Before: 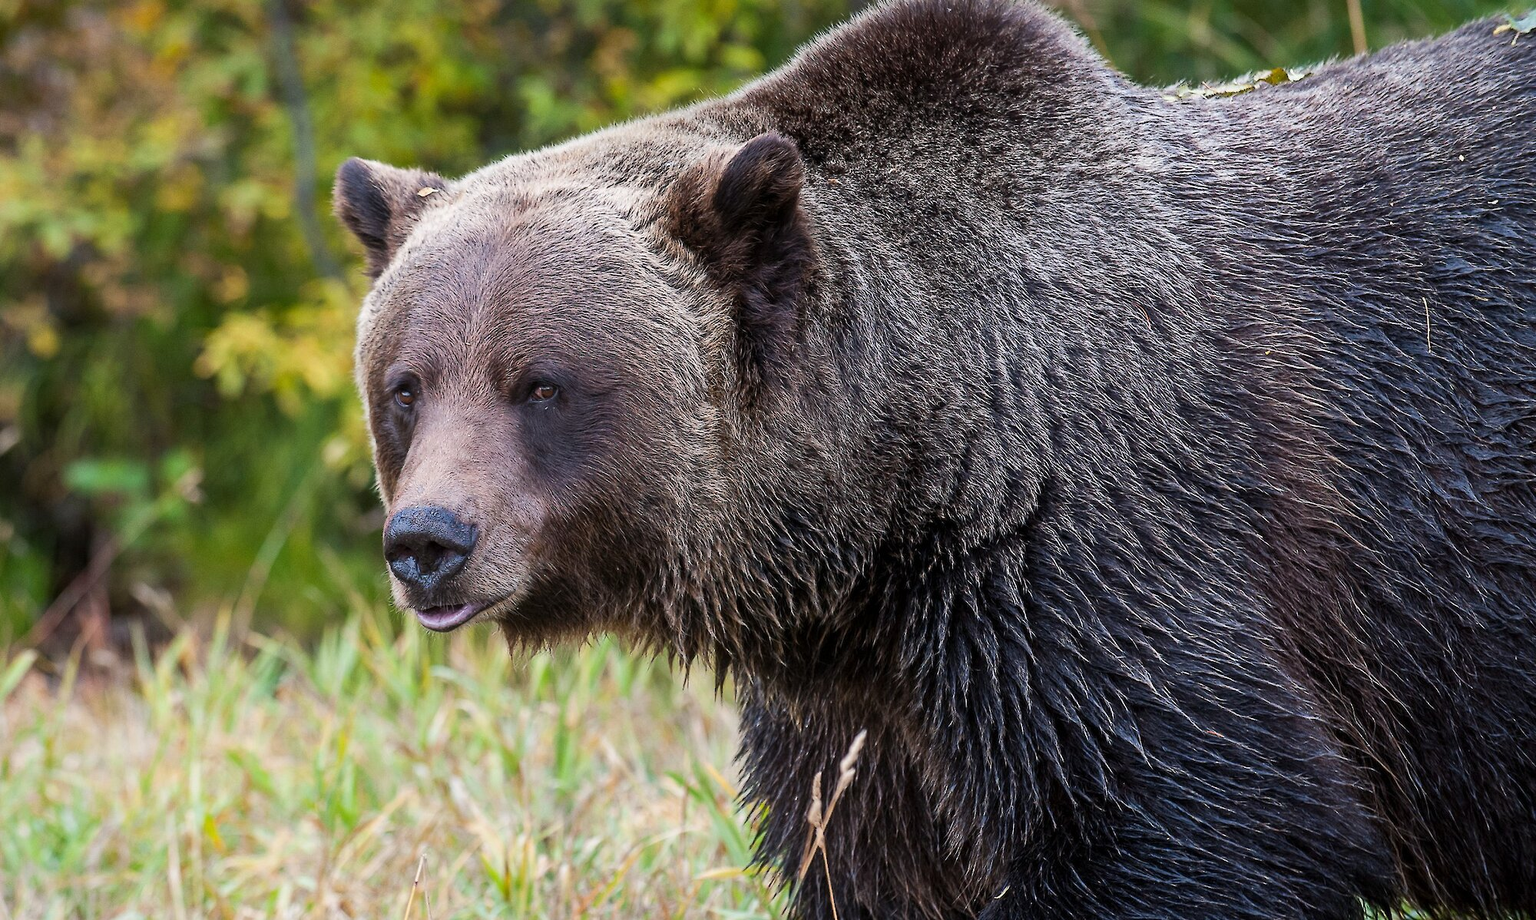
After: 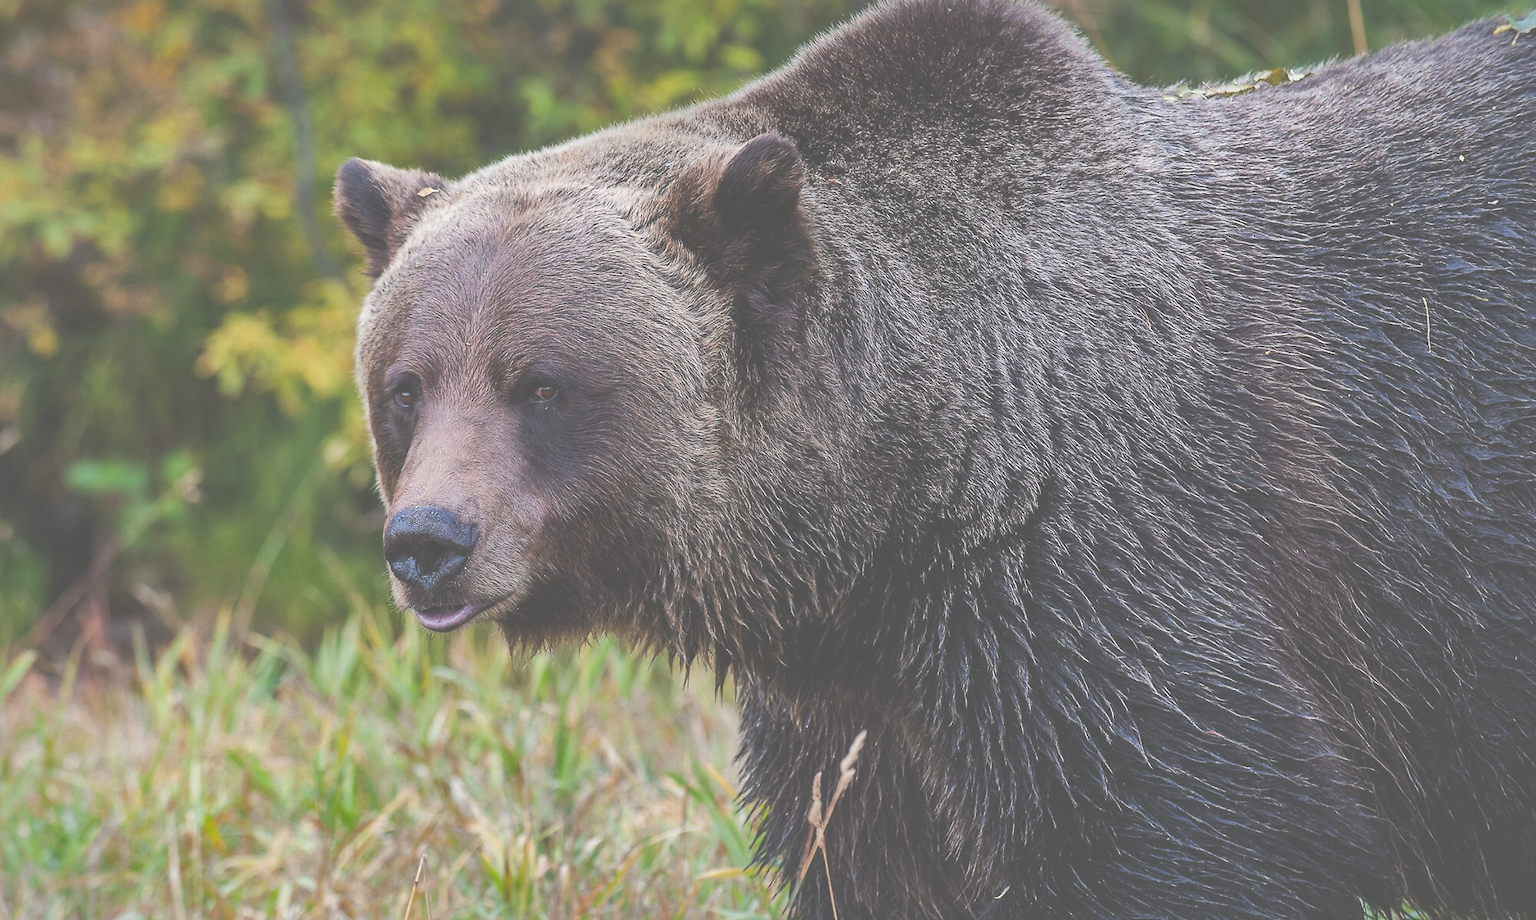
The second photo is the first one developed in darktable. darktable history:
exposure: black level correction -0.087, compensate highlight preservation false
shadows and highlights: shadows 40, highlights -60
